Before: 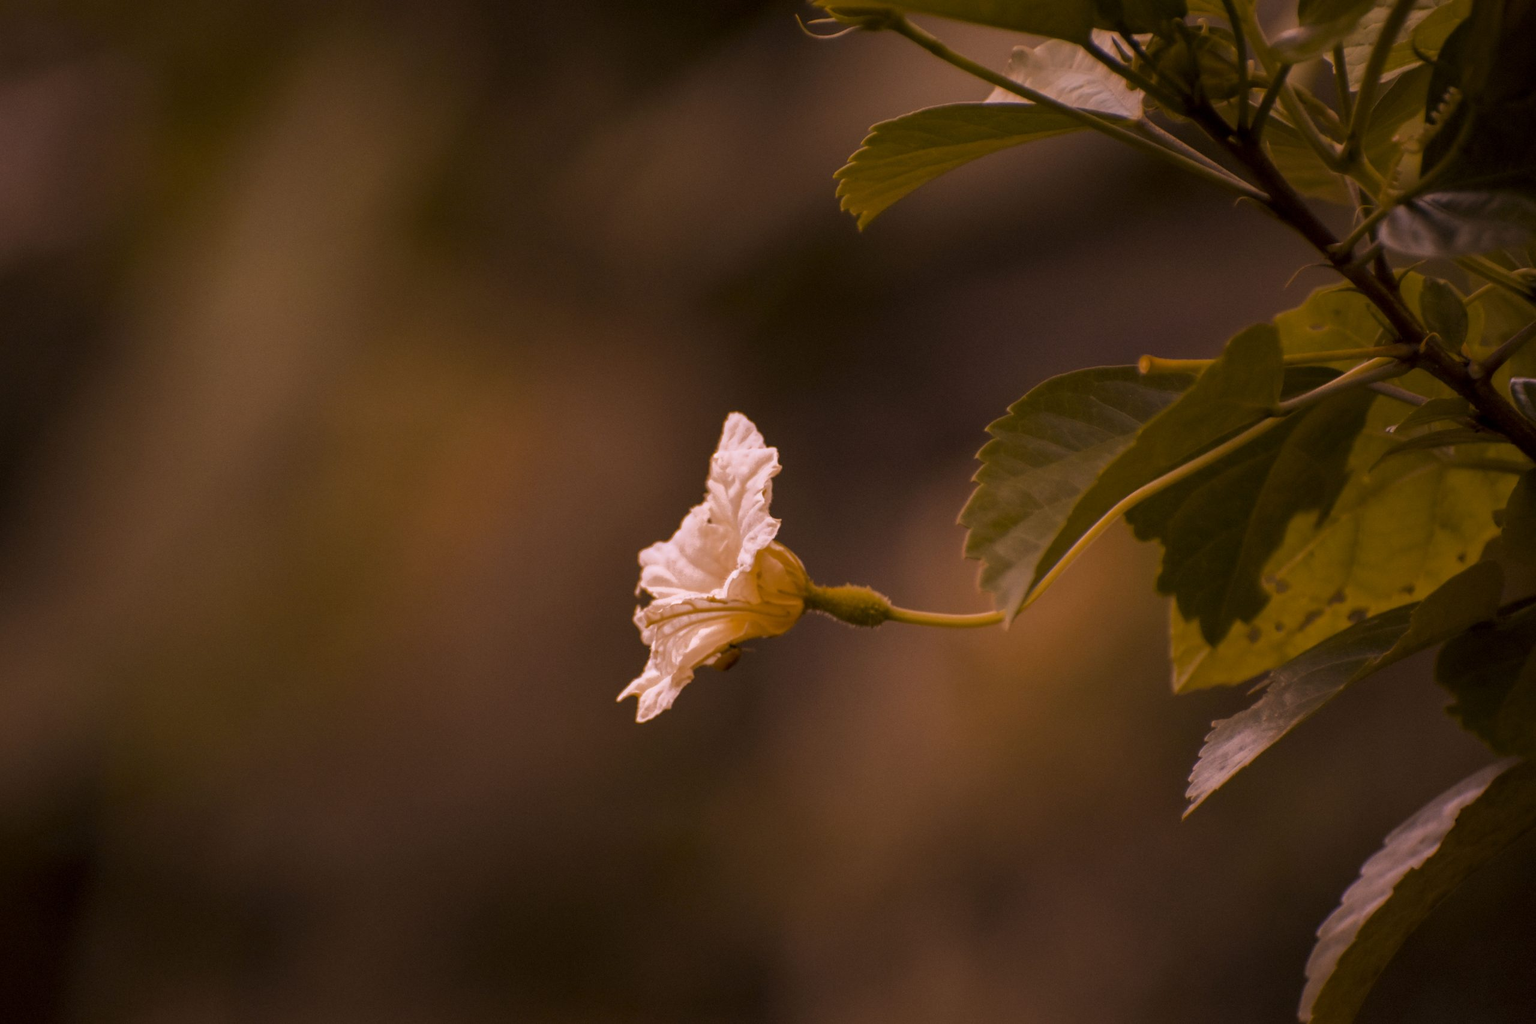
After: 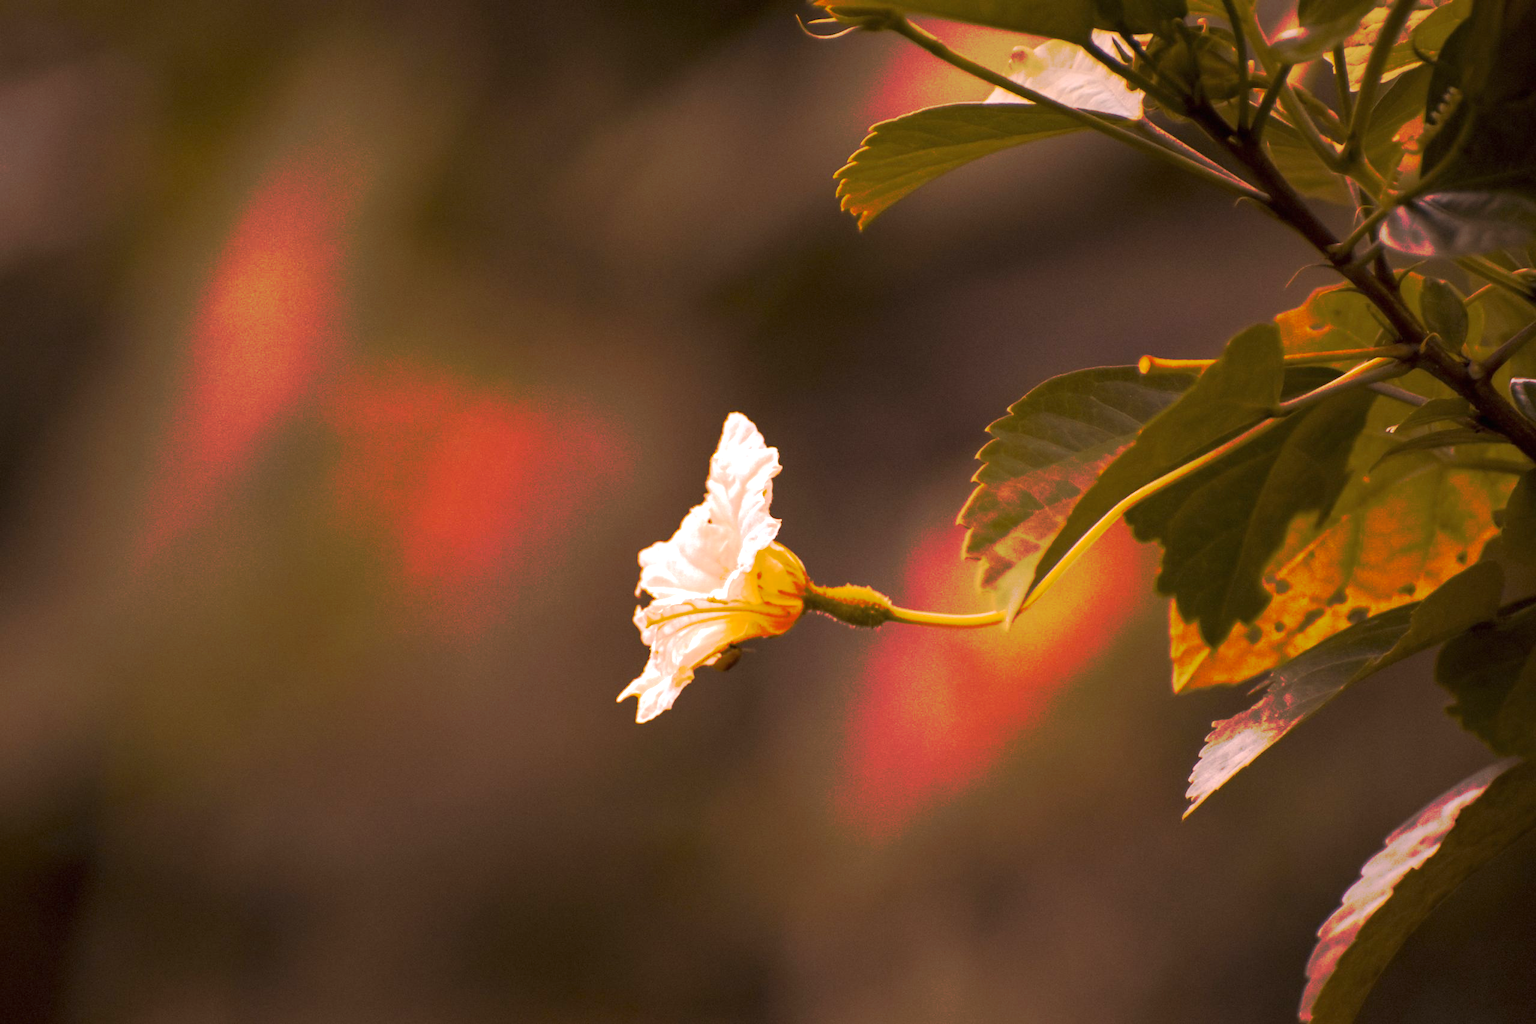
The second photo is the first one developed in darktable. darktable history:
exposure: black level correction 0, exposure 1.107 EV, compensate highlight preservation false
tone curve: curves: ch0 [(0, 0) (0.003, 0.003) (0.011, 0.01) (0.025, 0.023) (0.044, 0.042) (0.069, 0.065) (0.1, 0.094) (0.136, 0.127) (0.177, 0.166) (0.224, 0.211) (0.277, 0.26) (0.335, 0.315) (0.399, 0.375) (0.468, 0.44) (0.543, 0.658) (0.623, 0.718) (0.709, 0.782) (0.801, 0.851) (0.898, 0.923) (1, 1)], preserve colors none
